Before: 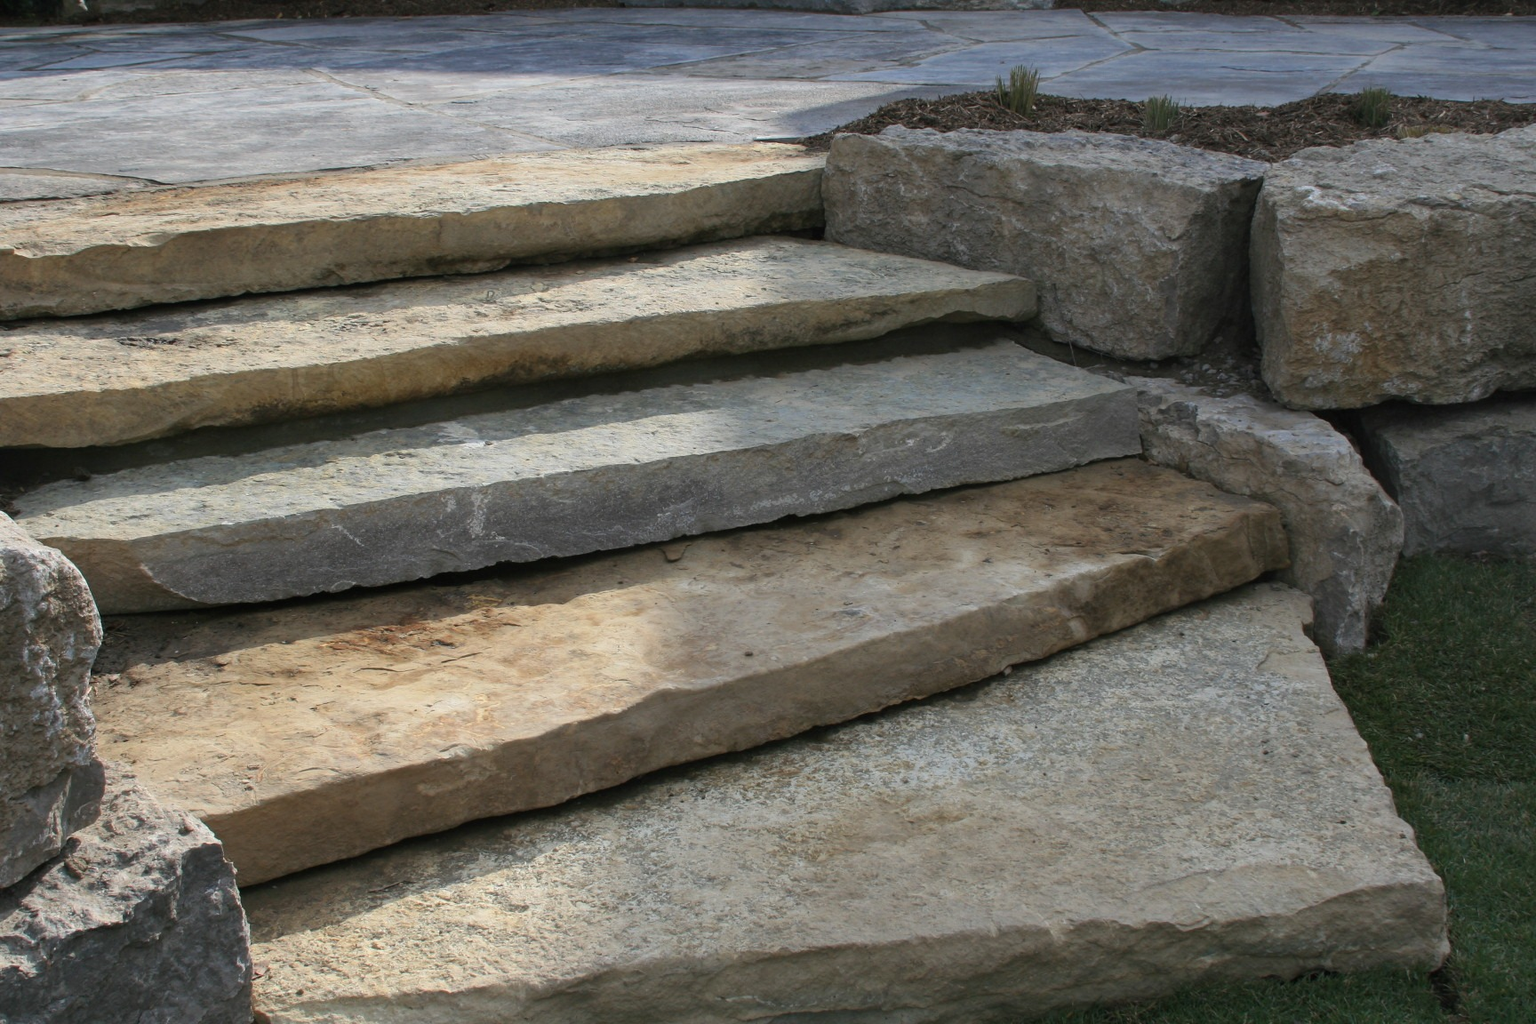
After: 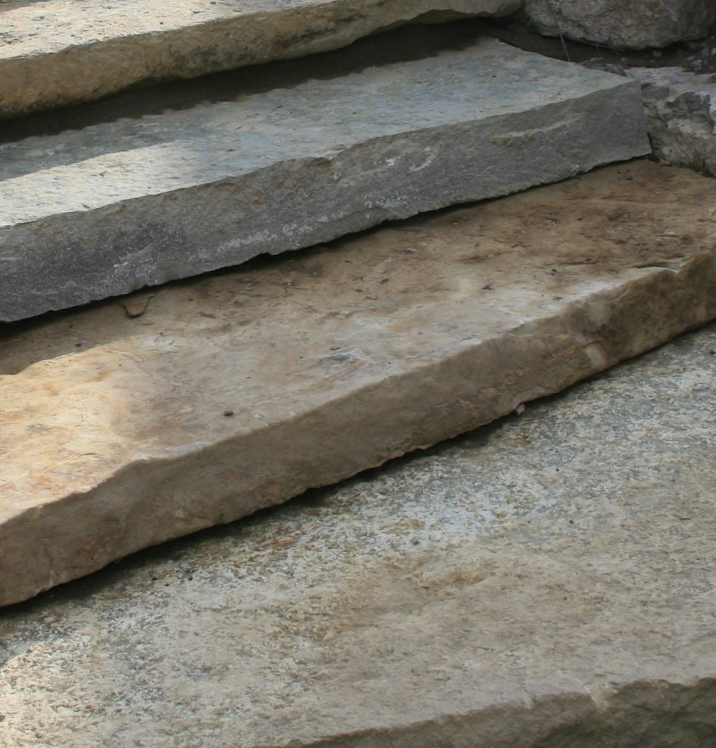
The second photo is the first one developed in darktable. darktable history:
rotate and perspective: rotation -4.57°, crop left 0.054, crop right 0.944, crop top 0.087, crop bottom 0.914
contrast brightness saturation: contrast 0.1, brightness 0.03, saturation 0.09
crop: left 35.432%, top 26.233%, right 20.145%, bottom 3.432%
